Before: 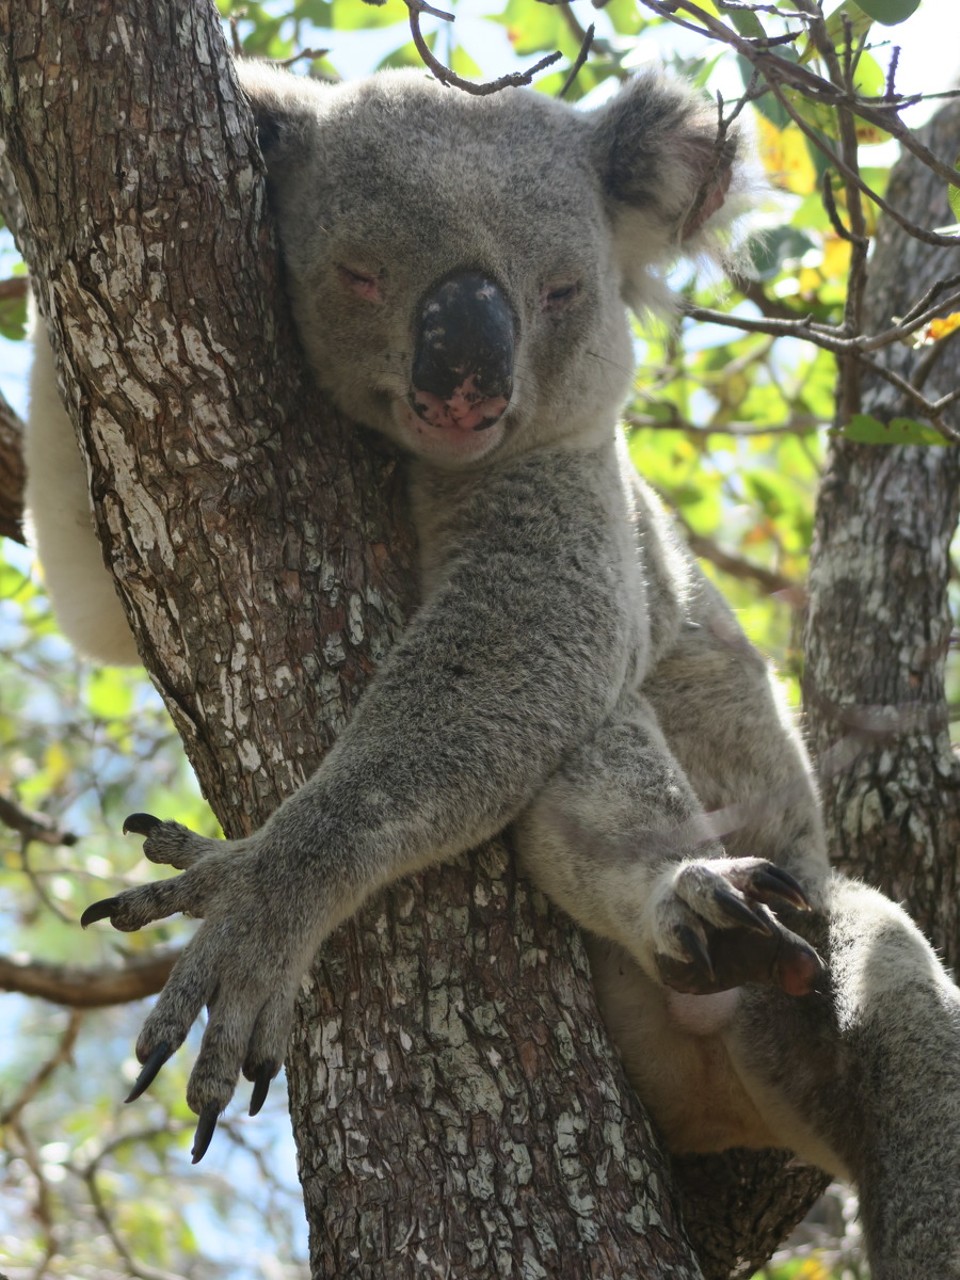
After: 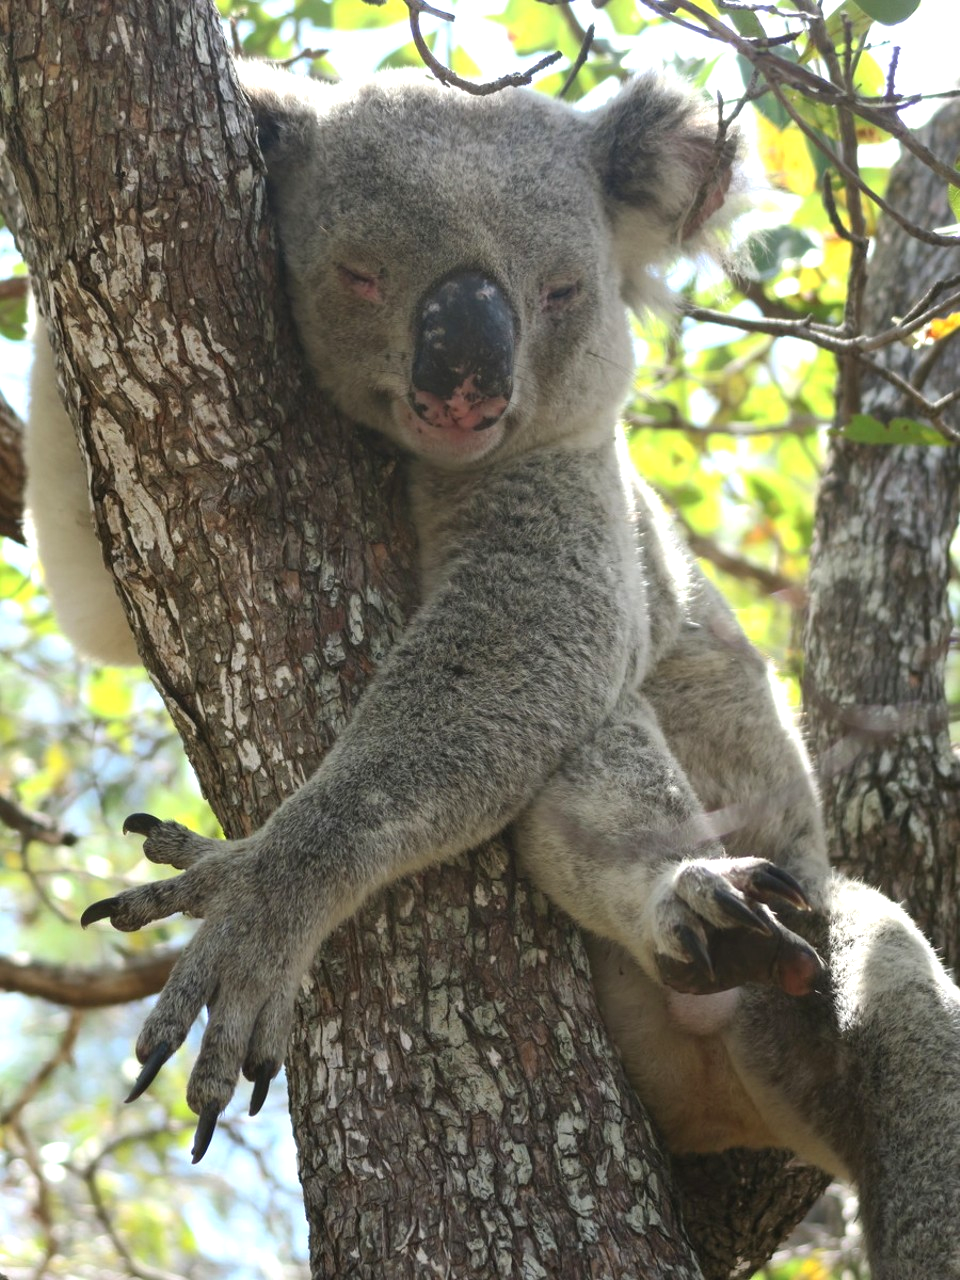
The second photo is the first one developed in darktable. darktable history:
exposure: exposure 0.494 EV, compensate highlight preservation false
